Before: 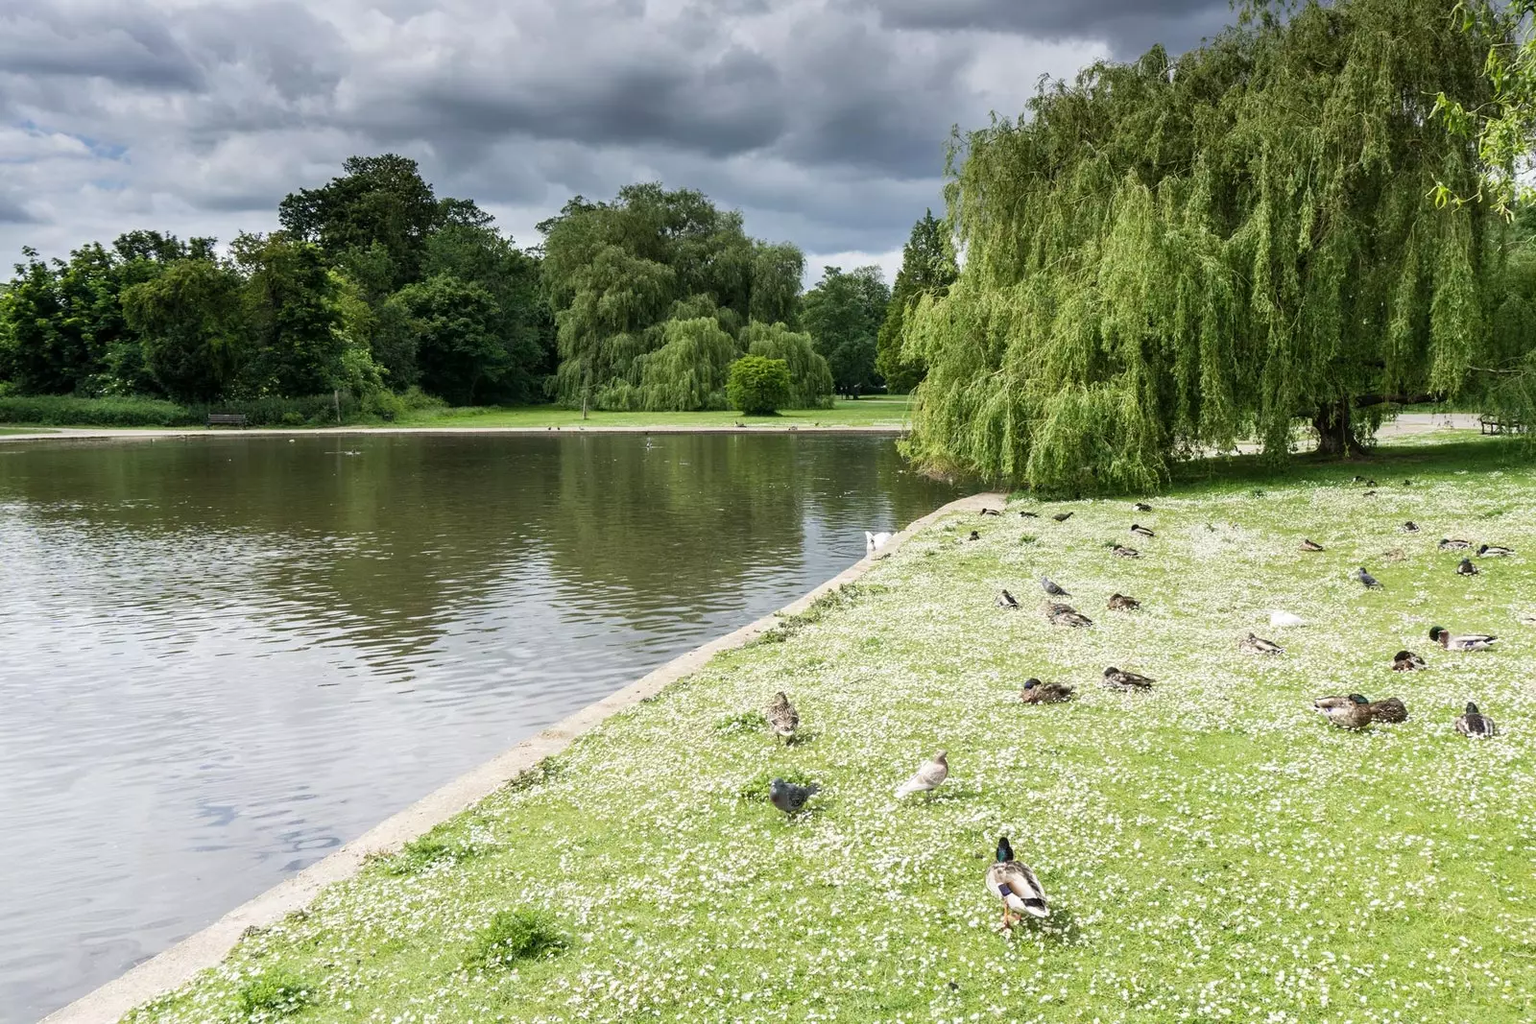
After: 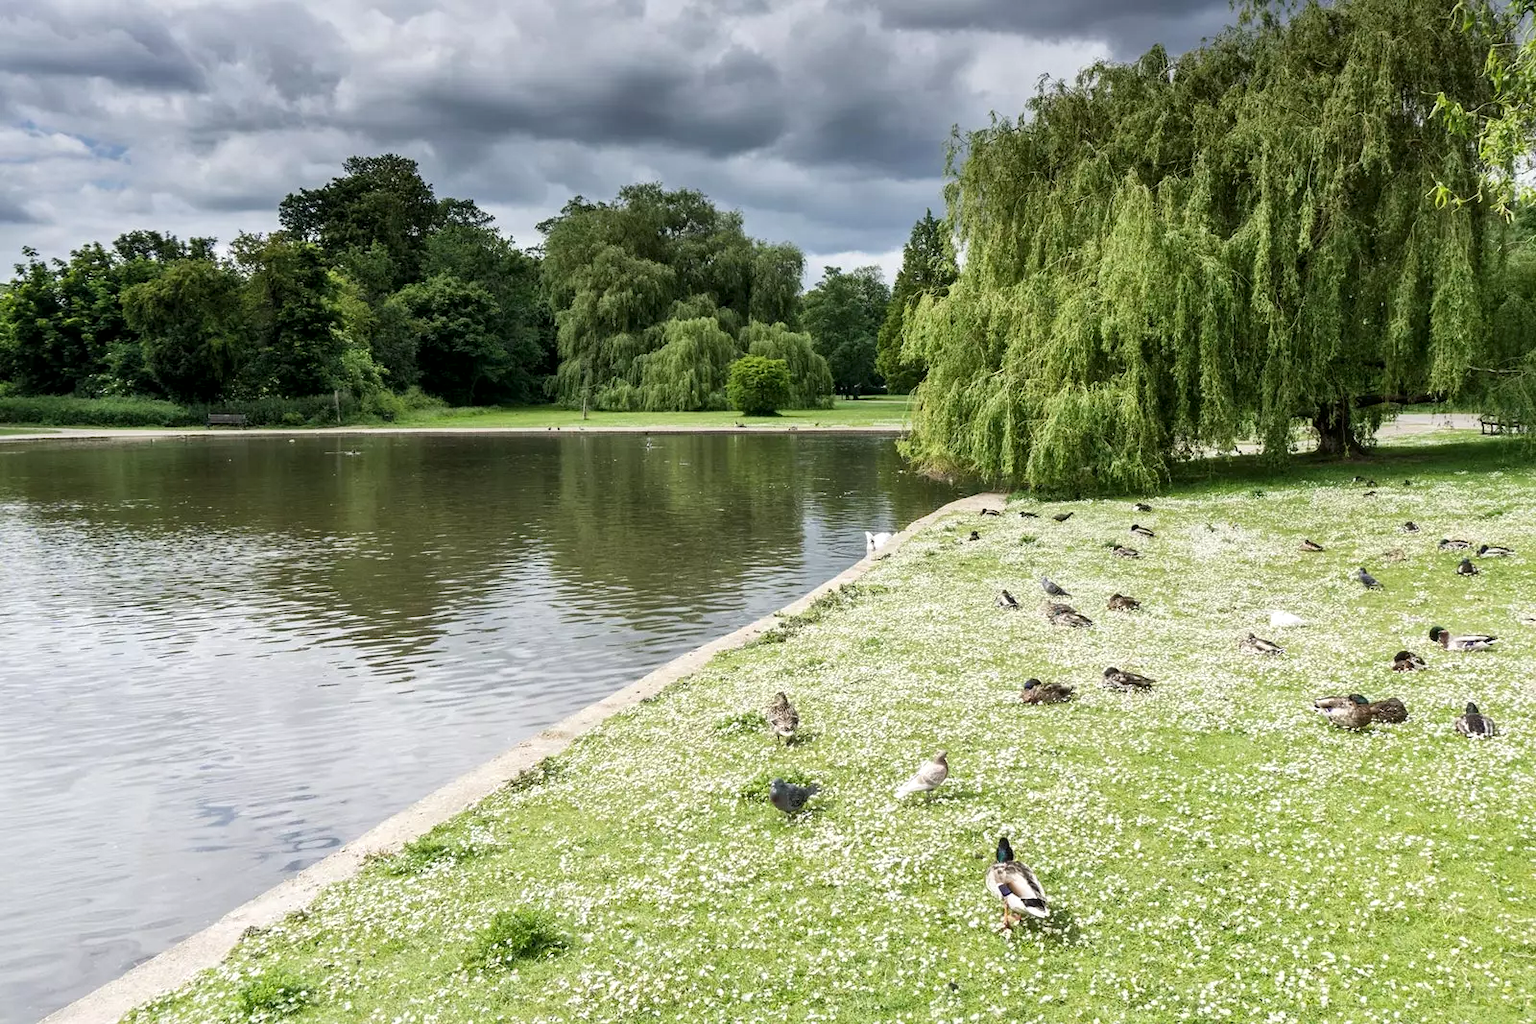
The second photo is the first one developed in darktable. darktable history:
exposure: black level correction 0, compensate exposure bias true, compensate highlight preservation false
local contrast: mode bilateral grid, contrast 20, coarseness 50, detail 130%, midtone range 0.2
